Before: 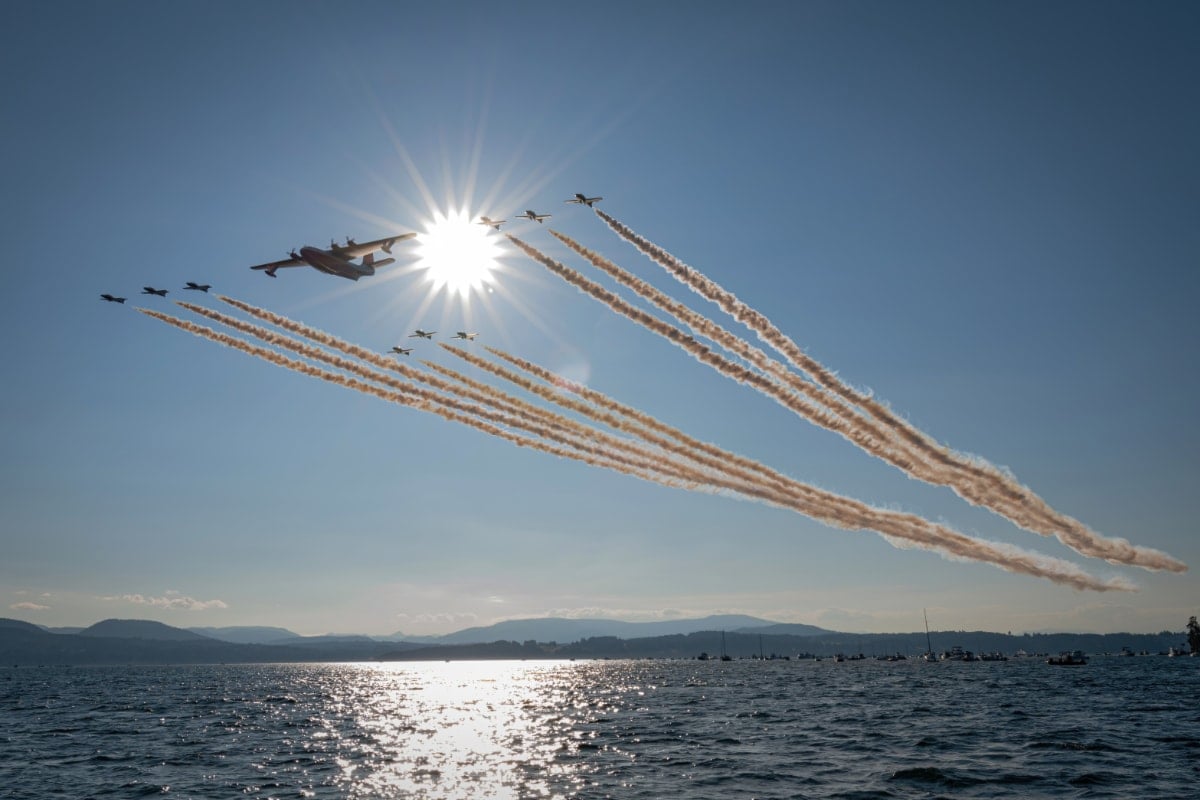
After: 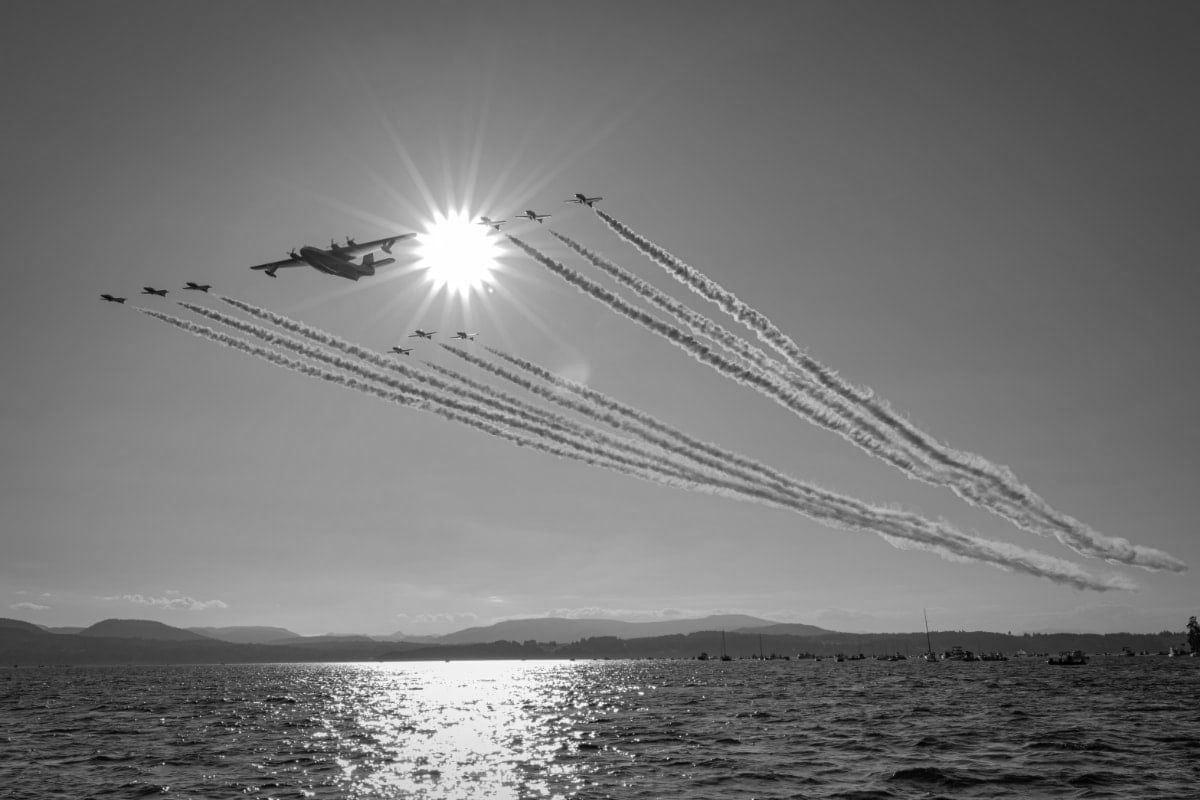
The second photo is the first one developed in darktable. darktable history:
color zones: curves: ch1 [(0, -0.014) (0.143, -0.013) (0.286, -0.013) (0.429, -0.016) (0.571, -0.019) (0.714, -0.015) (0.857, 0.002) (1, -0.014)]
shadows and highlights: shadows 32.83, highlights -47.7, soften with gaussian
